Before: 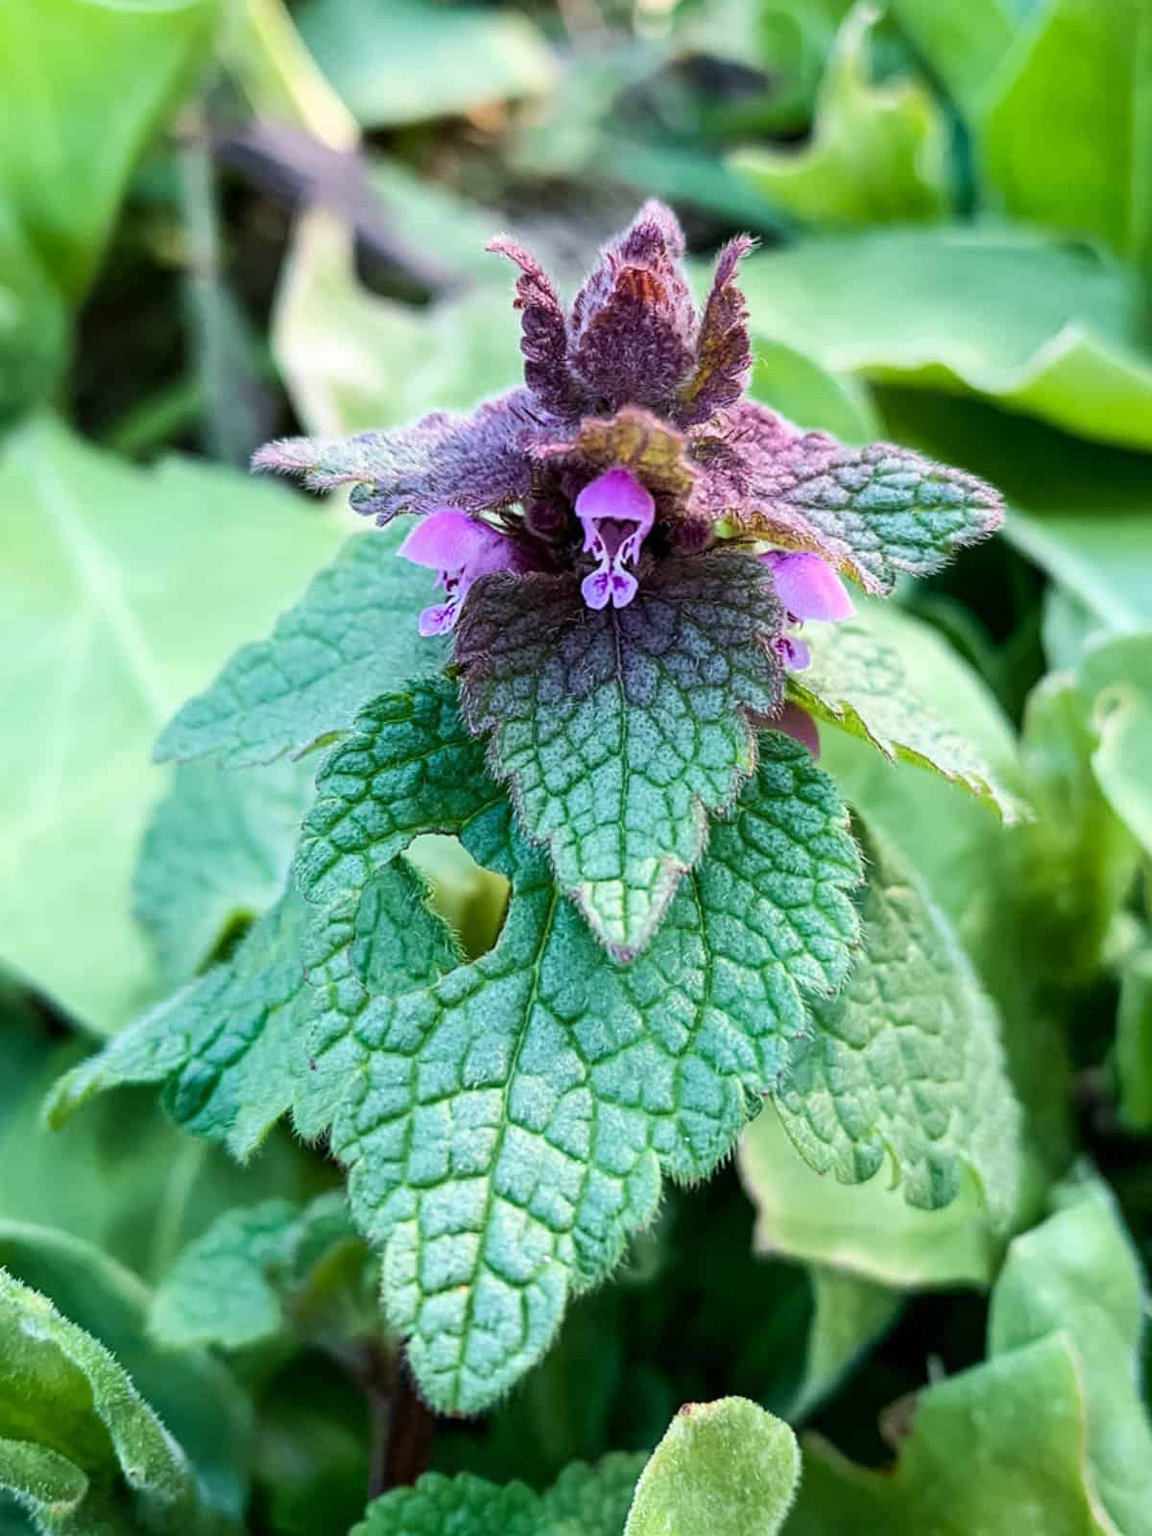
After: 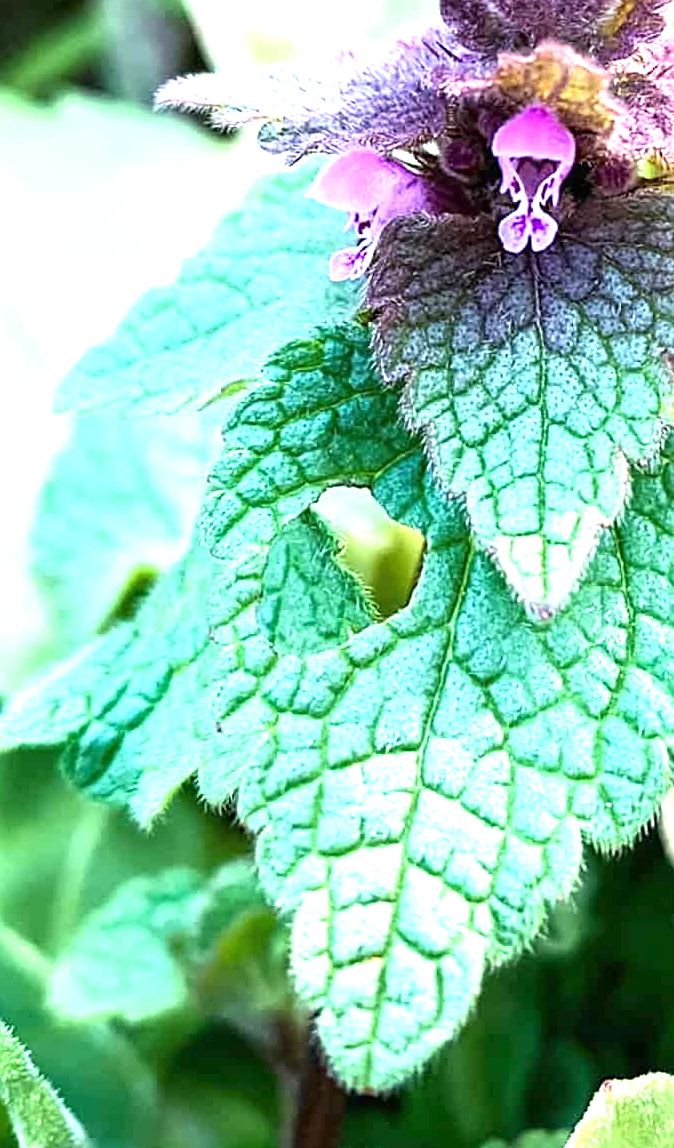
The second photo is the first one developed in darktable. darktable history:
crop: left 8.961%, top 23.922%, right 34.832%, bottom 4.283%
sharpen: on, module defaults
exposure: black level correction 0, exposure 1.2 EV, compensate highlight preservation false
